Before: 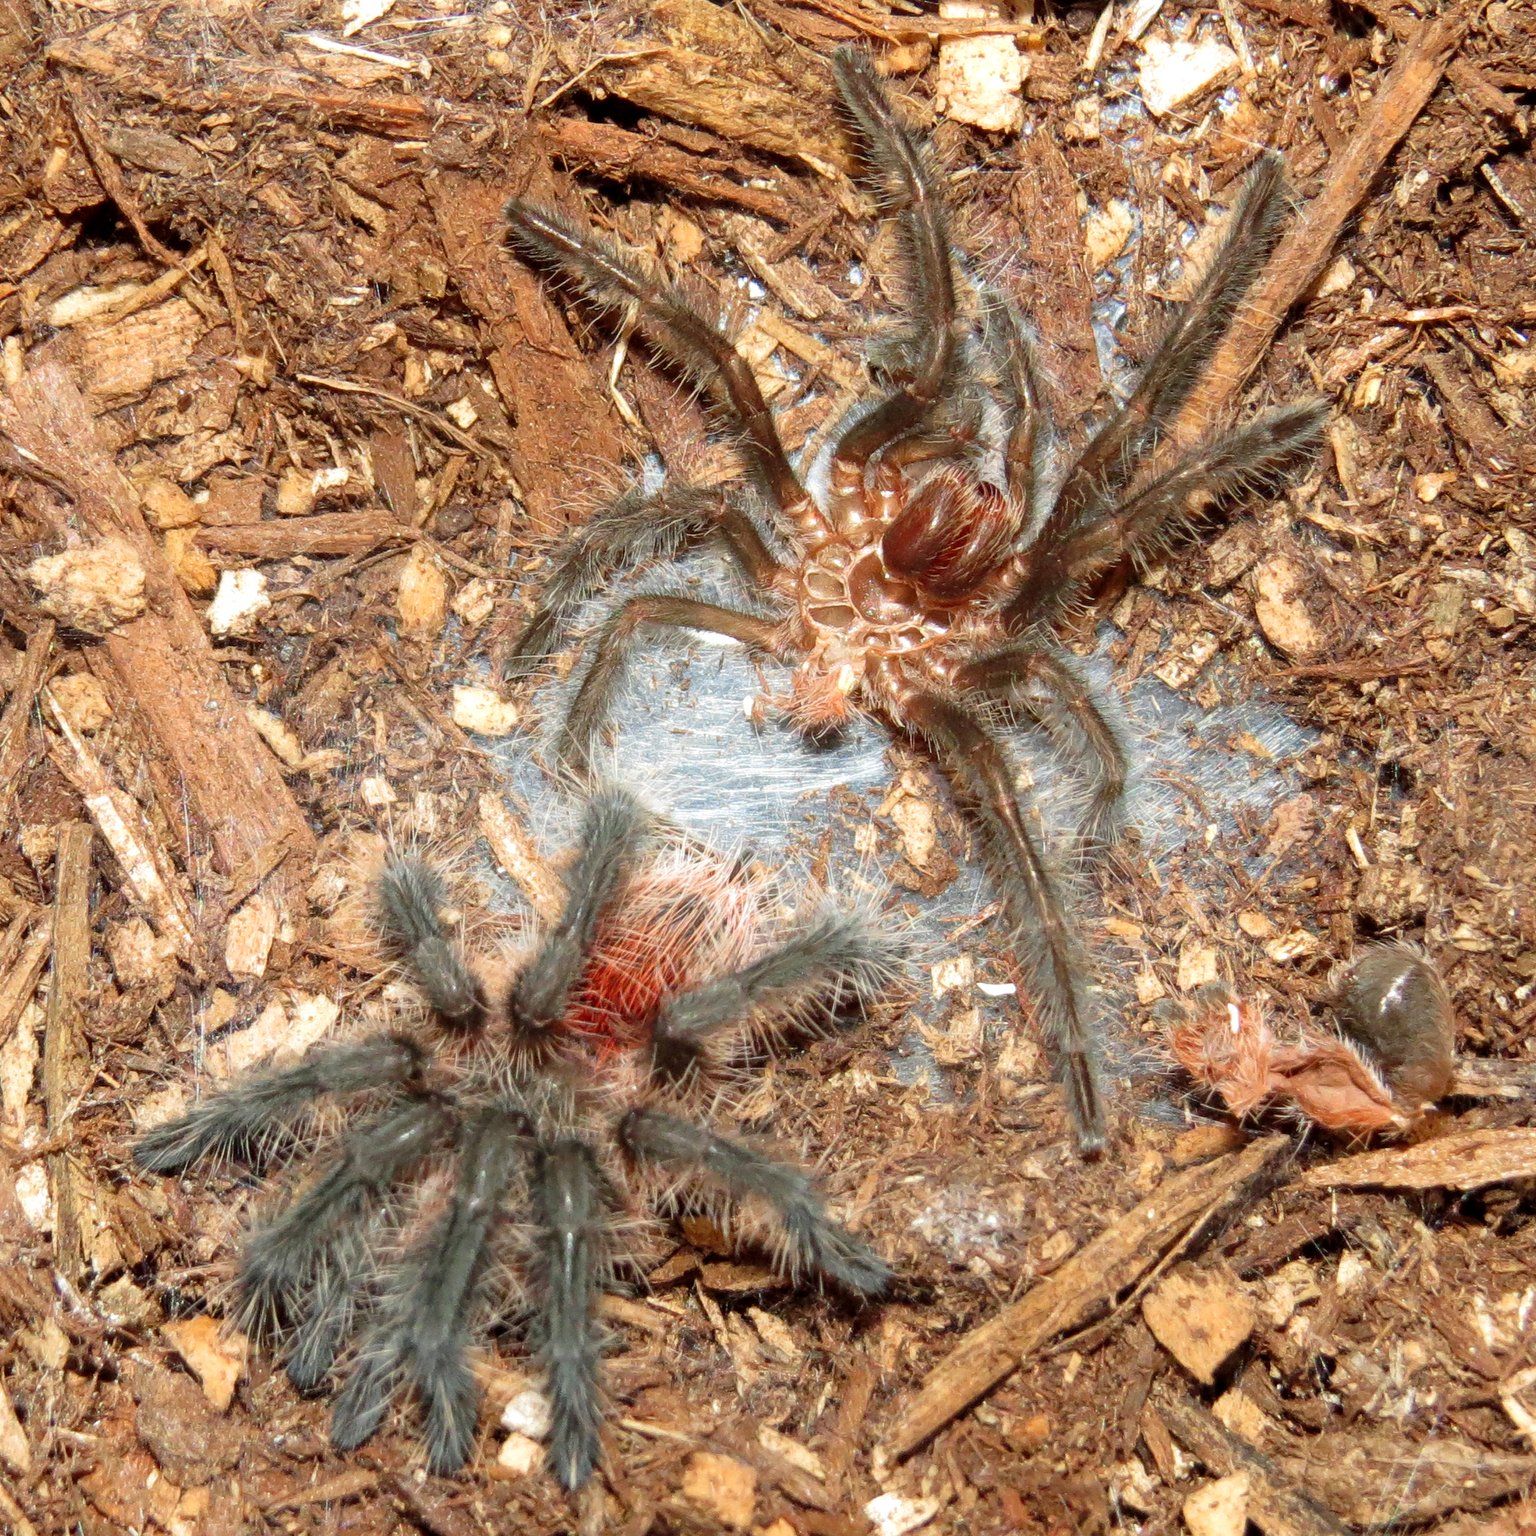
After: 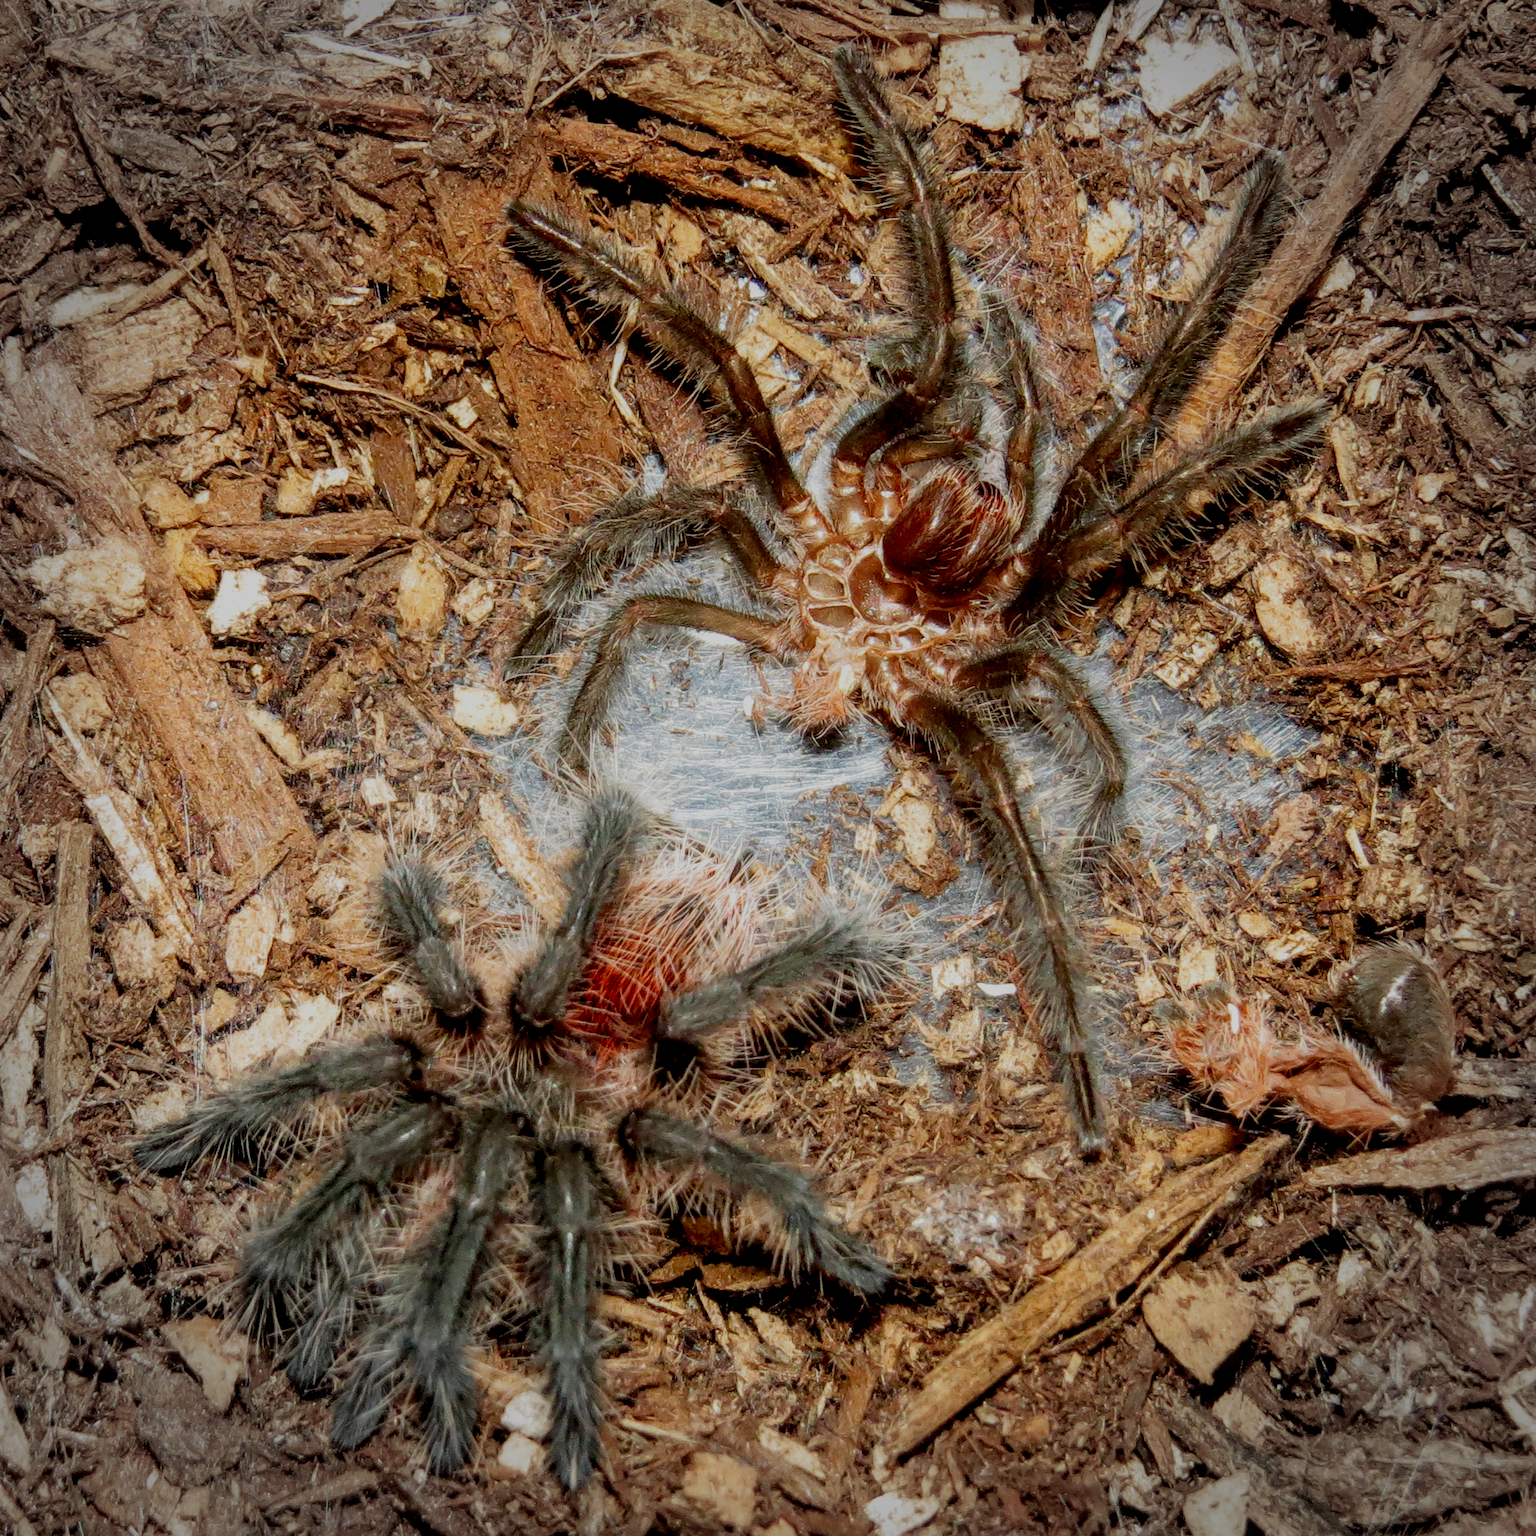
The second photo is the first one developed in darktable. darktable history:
filmic rgb: middle gray luminance 29%, black relative exposure -10.3 EV, white relative exposure 5.5 EV, threshold 6 EV, target black luminance 0%, hardness 3.95, latitude 2.04%, contrast 1.132, highlights saturation mix 5%, shadows ↔ highlights balance 15.11%, preserve chrominance no, color science v3 (2019), use custom middle-gray values true, iterations of high-quality reconstruction 0, enable highlight reconstruction true
local contrast: on, module defaults
vignetting: fall-off radius 31.48%, brightness -0.472
